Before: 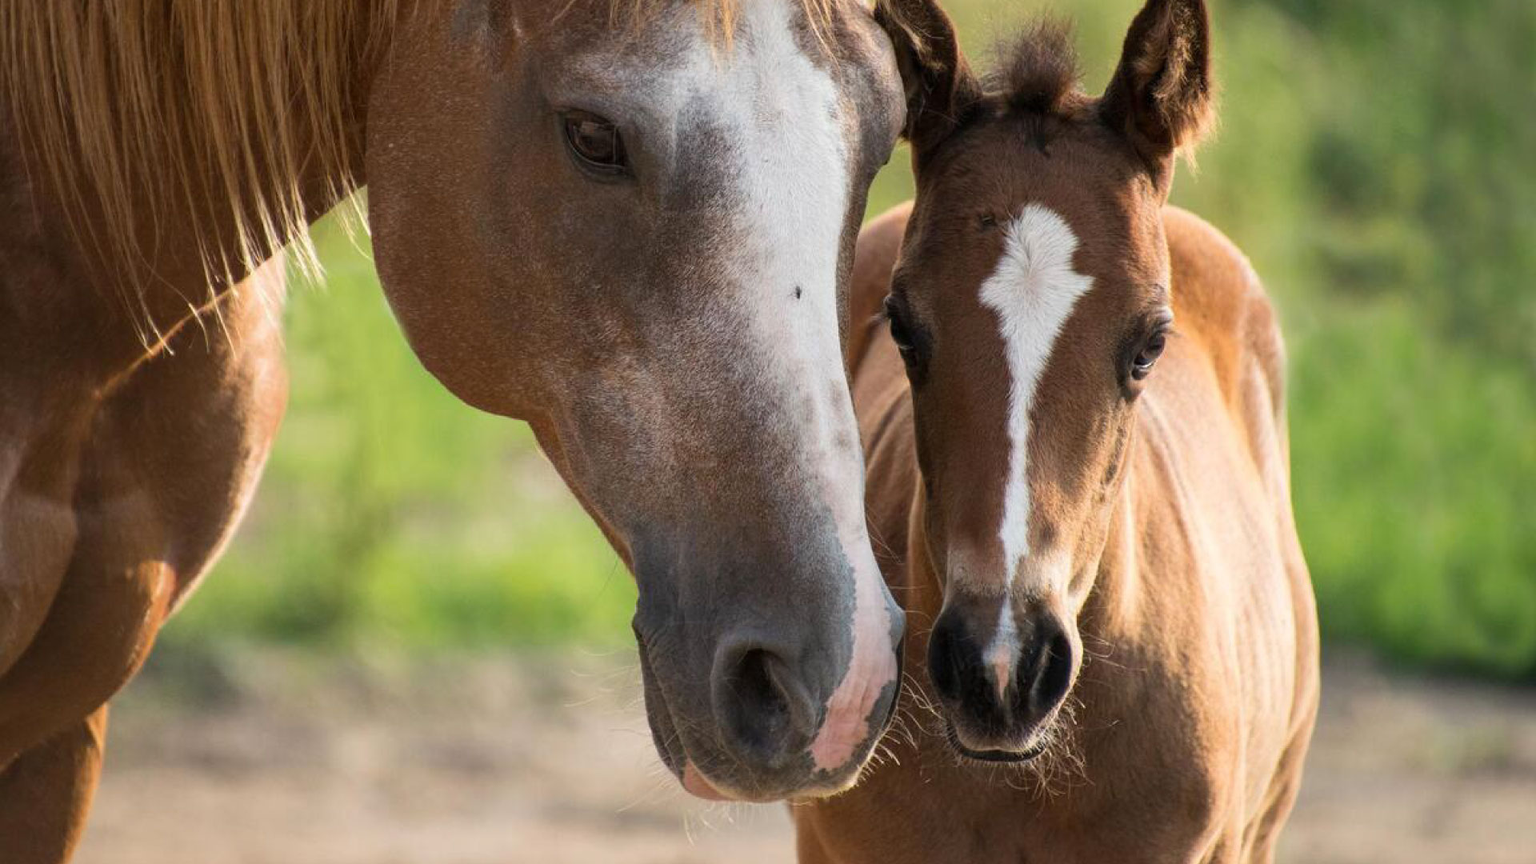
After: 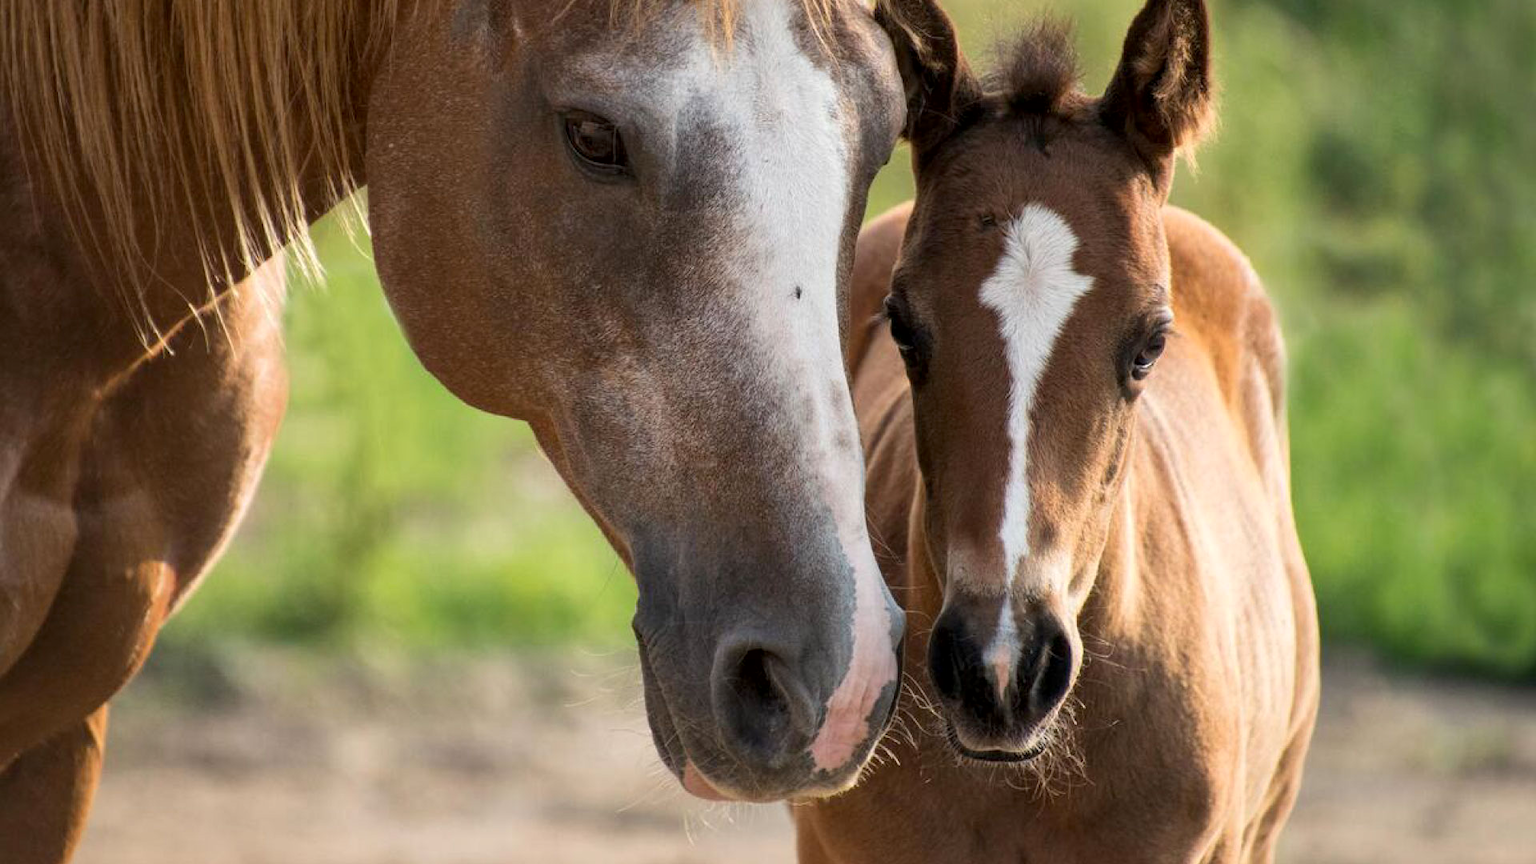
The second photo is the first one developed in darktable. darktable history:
exposure: black level correction 0.001, compensate highlight preservation false
local contrast: mode bilateral grid, contrast 20, coarseness 50, detail 120%, midtone range 0.2
